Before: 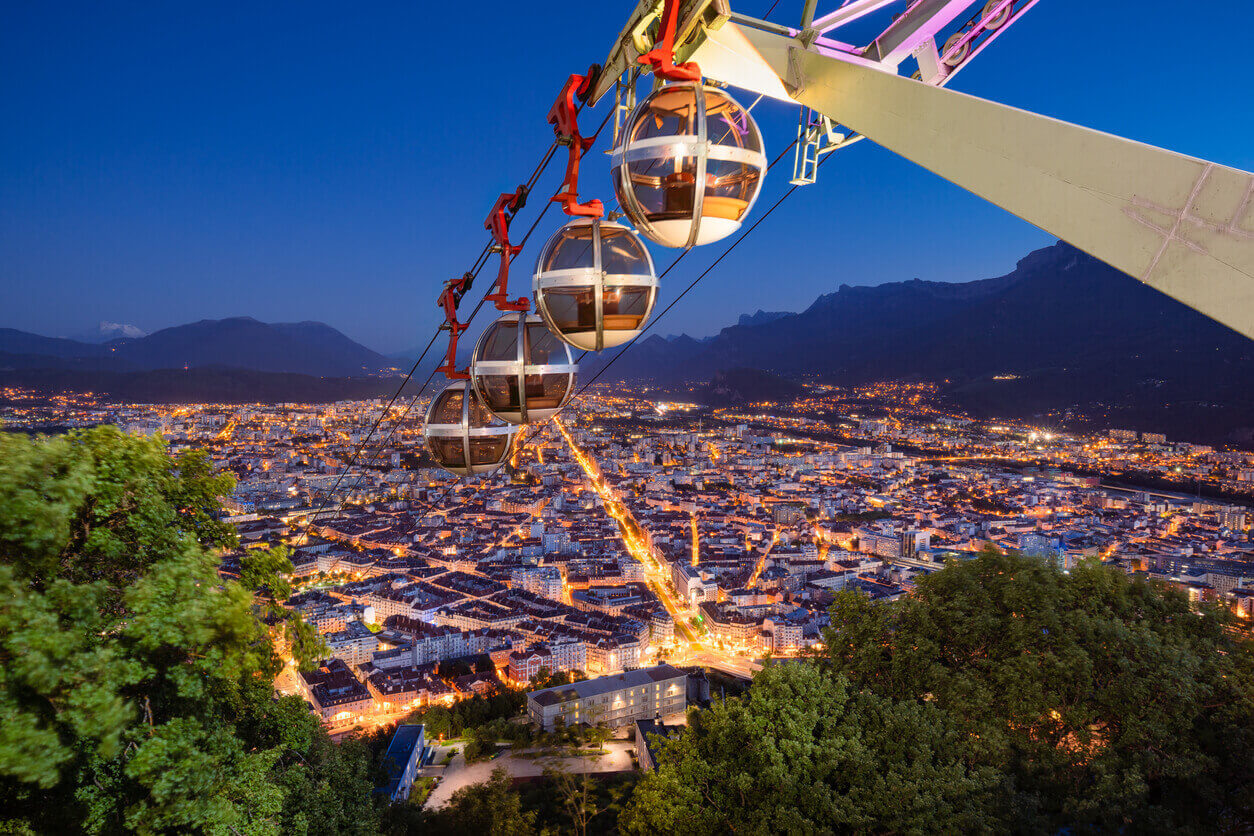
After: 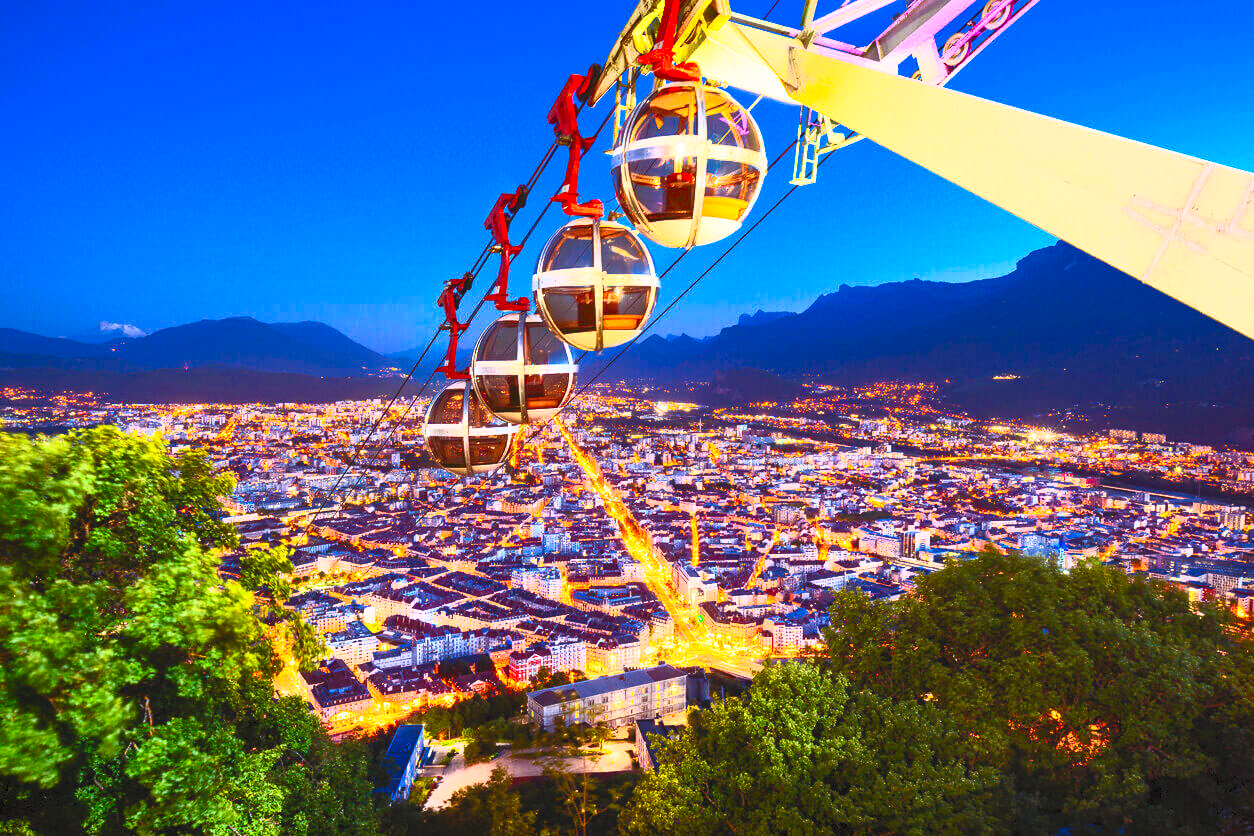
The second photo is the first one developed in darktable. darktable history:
contrast brightness saturation: contrast 0.981, brightness 0.988, saturation 0.985
